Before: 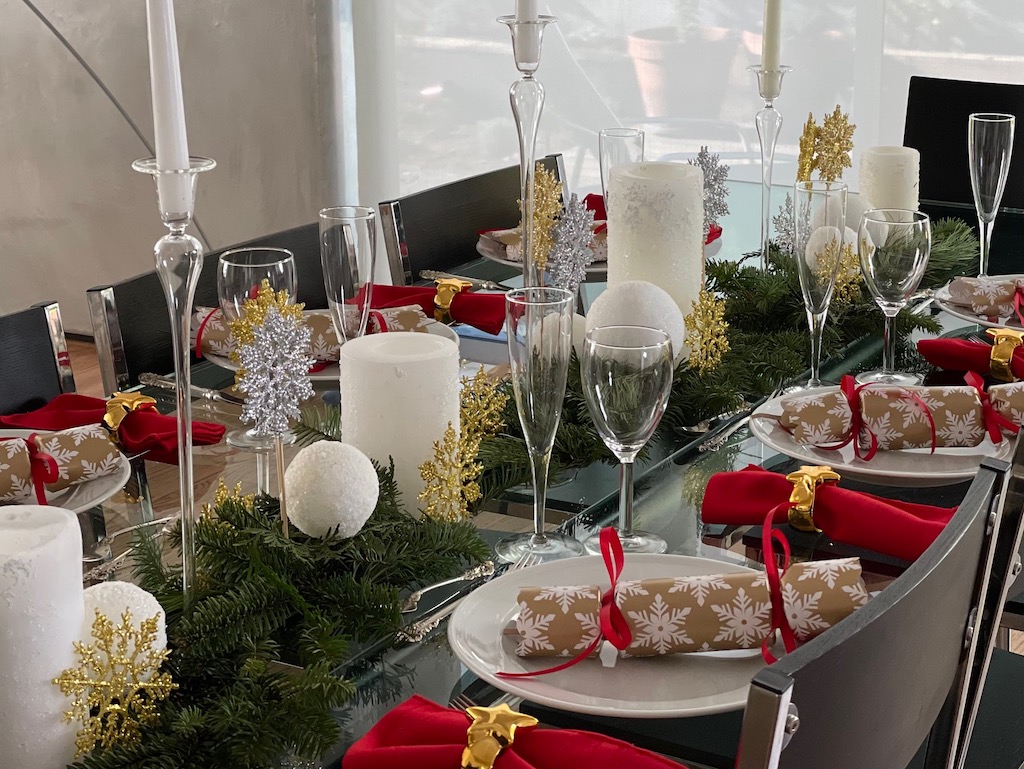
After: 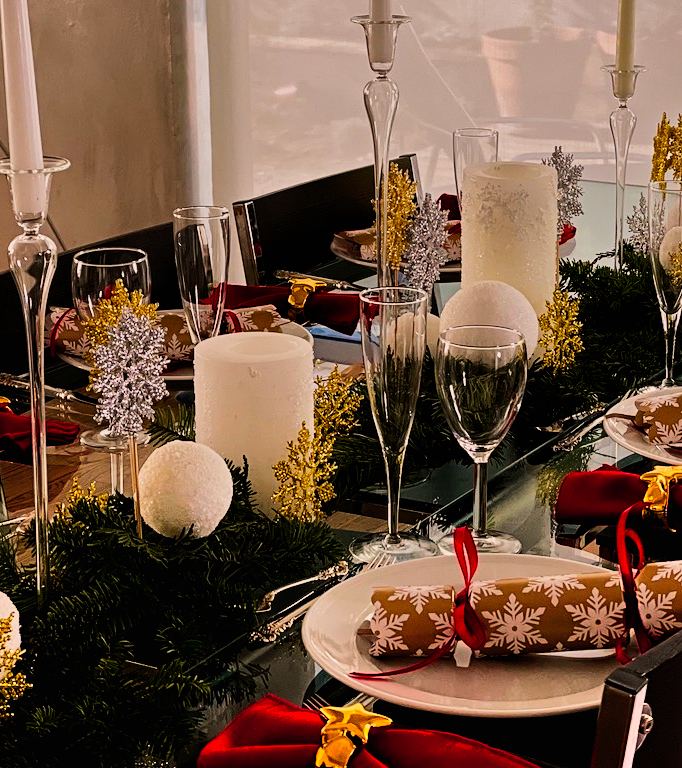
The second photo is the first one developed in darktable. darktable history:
contrast equalizer: y [[0.5, 0.5, 0.5, 0.512, 0.552, 0.62], [0.5 ×6], [0.5 ×4, 0.504, 0.553], [0 ×6], [0 ×6]]
crop and rotate: left 14.292%, right 19.041%
white balance: red 1.127, blue 0.943
base curve: curves: ch0 [(0, 0) (0.007, 0.004) (0.027, 0.03) (0.046, 0.07) (0.207, 0.54) (0.442, 0.872) (0.673, 0.972) (1, 1)], preserve colors none
color balance rgb: shadows lift › chroma 2%, shadows lift › hue 217.2°, power › chroma 0.25%, power › hue 60°, highlights gain › chroma 1.5%, highlights gain › hue 309.6°, global offset › luminance -0.5%, perceptual saturation grading › global saturation 15%, global vibrance 20%
tone equalizer: -8 EV -2 EV, -7 EV -2 EV, -6 EV -2 EV, -5 EV -2 EV, -4 EV -2 EV, -3 EV -2 EV, -2 EV -2 EV, -1 EV -1.63 EV, +0 EV -2 EV
shadows and highlights: shadows 49, highlights -41, soften with gaussian
